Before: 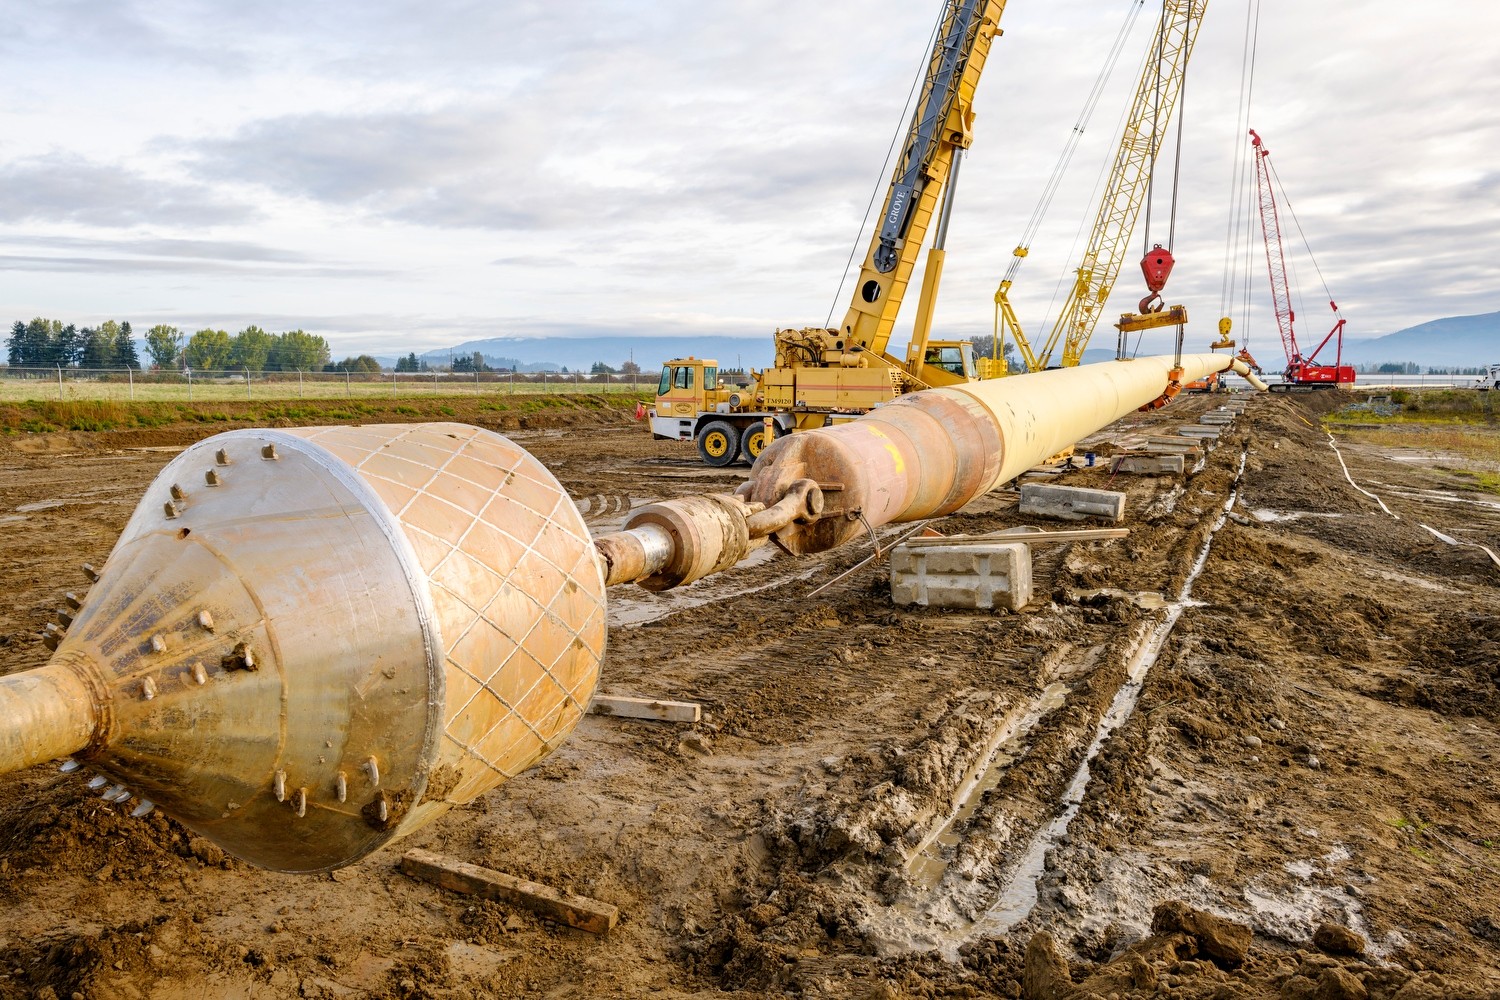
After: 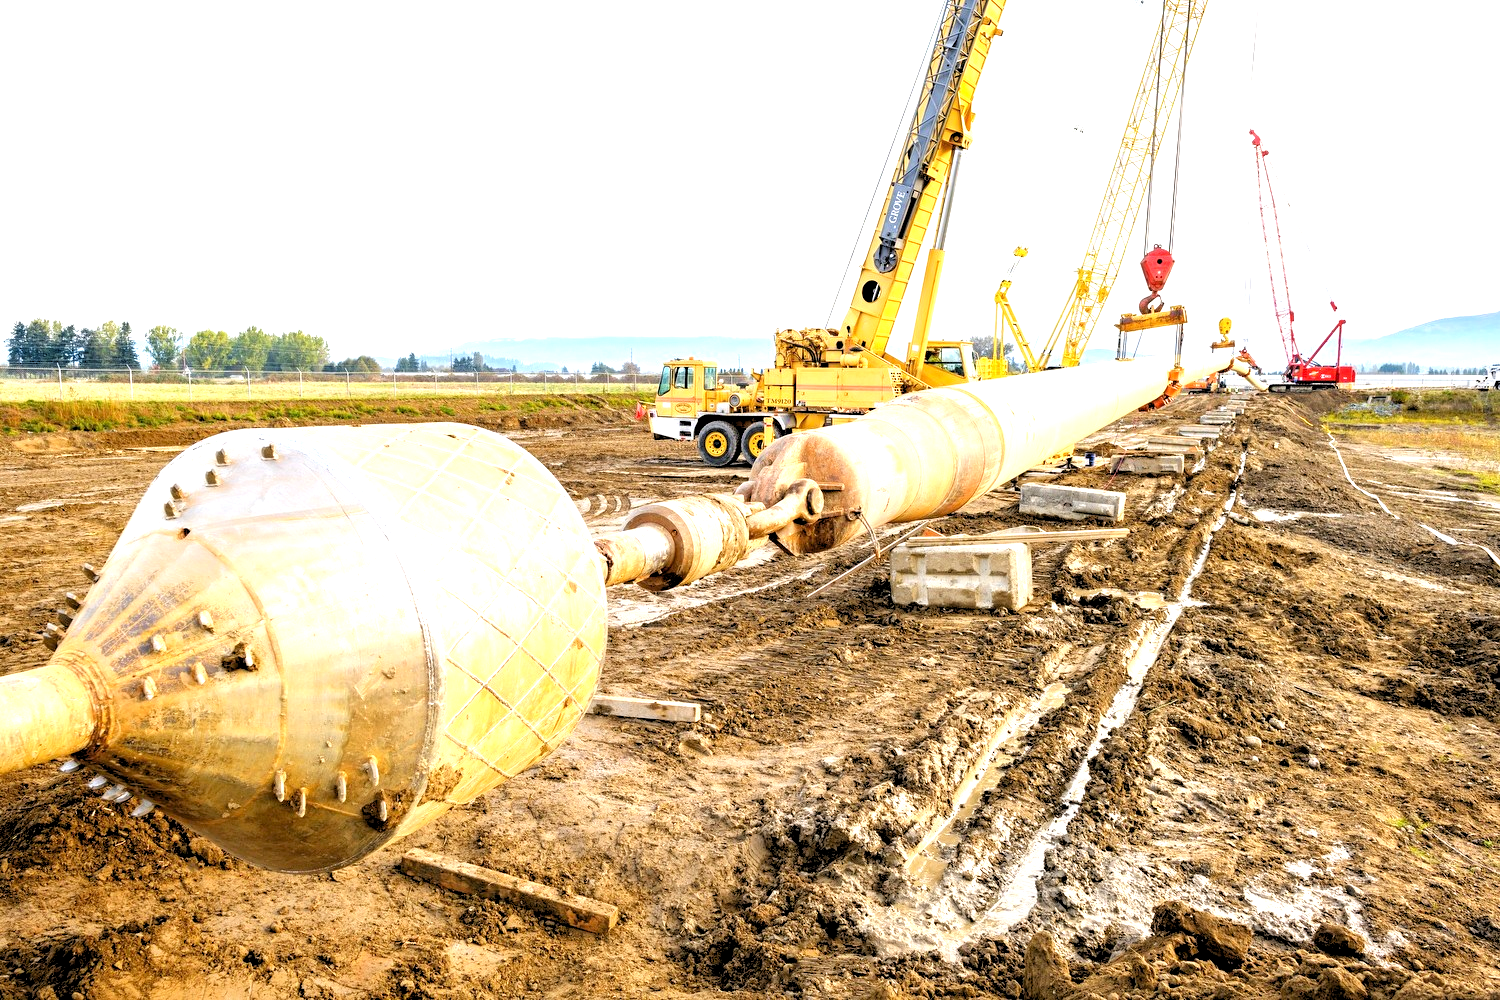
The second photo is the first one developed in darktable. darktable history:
exposure: exposure 1.089 EV, compensate highlight preservation false
rgb levels: levels [[0.013, 0.434, 0.89], [0, 0.5, 1], [0, 0.5, 1]]
